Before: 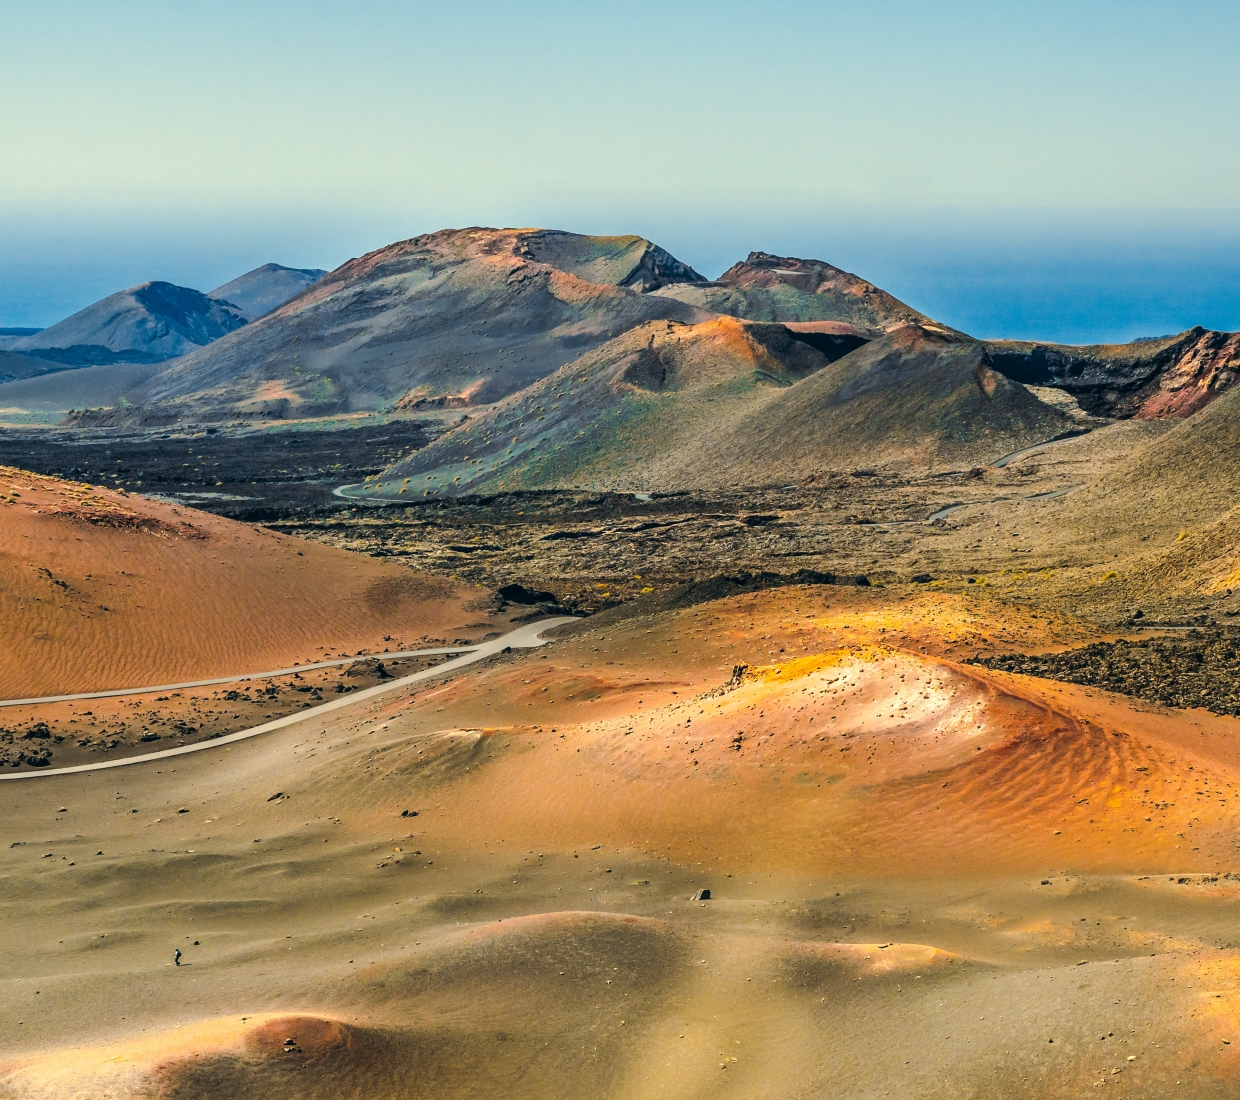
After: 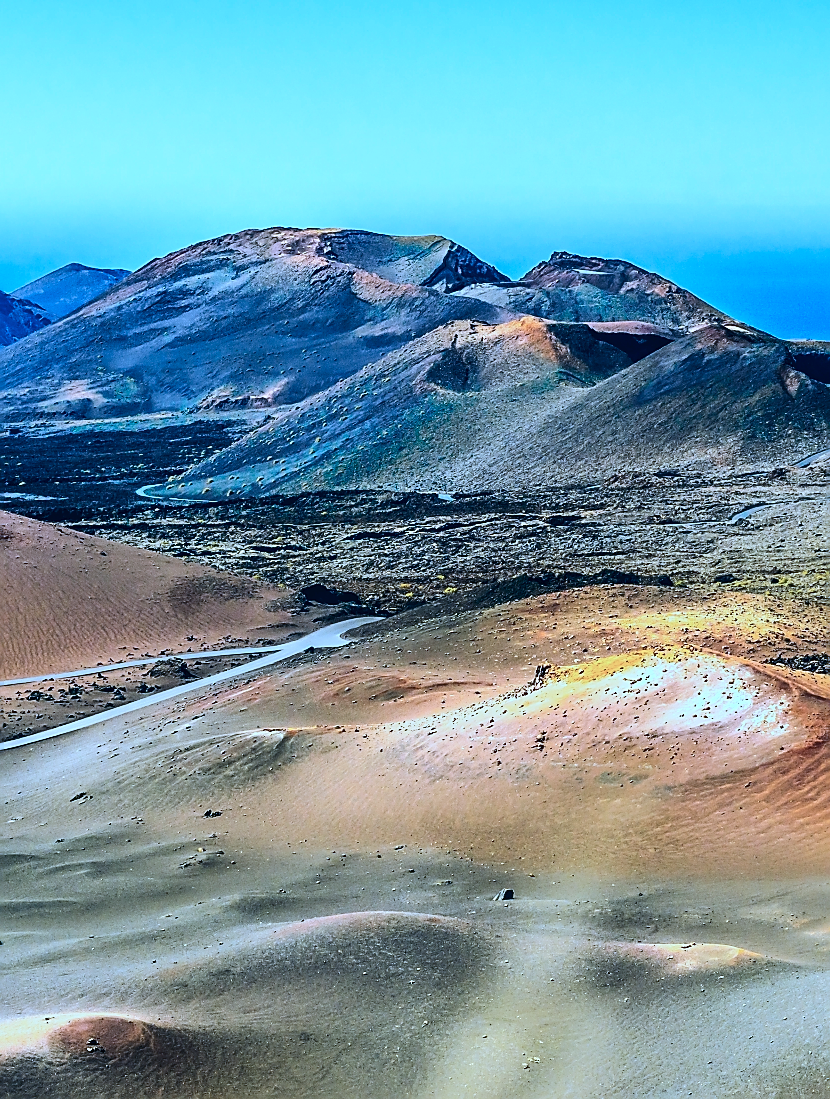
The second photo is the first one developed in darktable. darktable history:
crop and rotate: left 15.908%, right 17.118%
tone curve: curves: ch0 [(0, 0) (0.003, 0.025) (0.011, 0.025) (0.025, 0.025) (0.044, 0.026) (0.069, 0.033) (0.1, 0.053) (0.136, 0.078) (0.177, 0.108) (0.224, 0.153) (0.277, 0.213) (0.335, 0.286) (0.399, 0.372) (0.468, 0.467) (0.543, 0.565) (0.623, 0.675) (0.709, 0.775) (0.801, 0.863) (0.898, 0.936) (1, 1)], color space Lab, independent channels, preserve colors none
sharpen: radius 1.363, amount 1.237, threshold 0.699
color calibration: illuminant as shot in camera, x 0.443, y 0.412, temperature 2864.14 K
